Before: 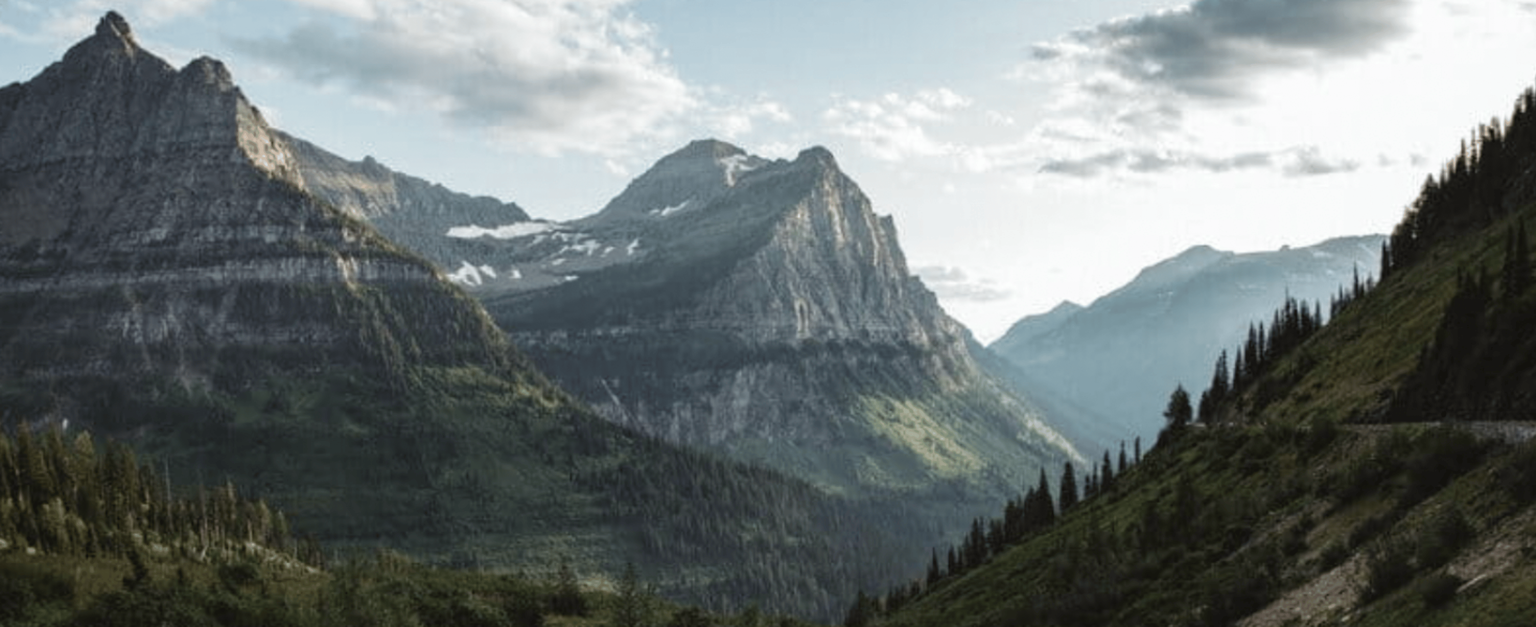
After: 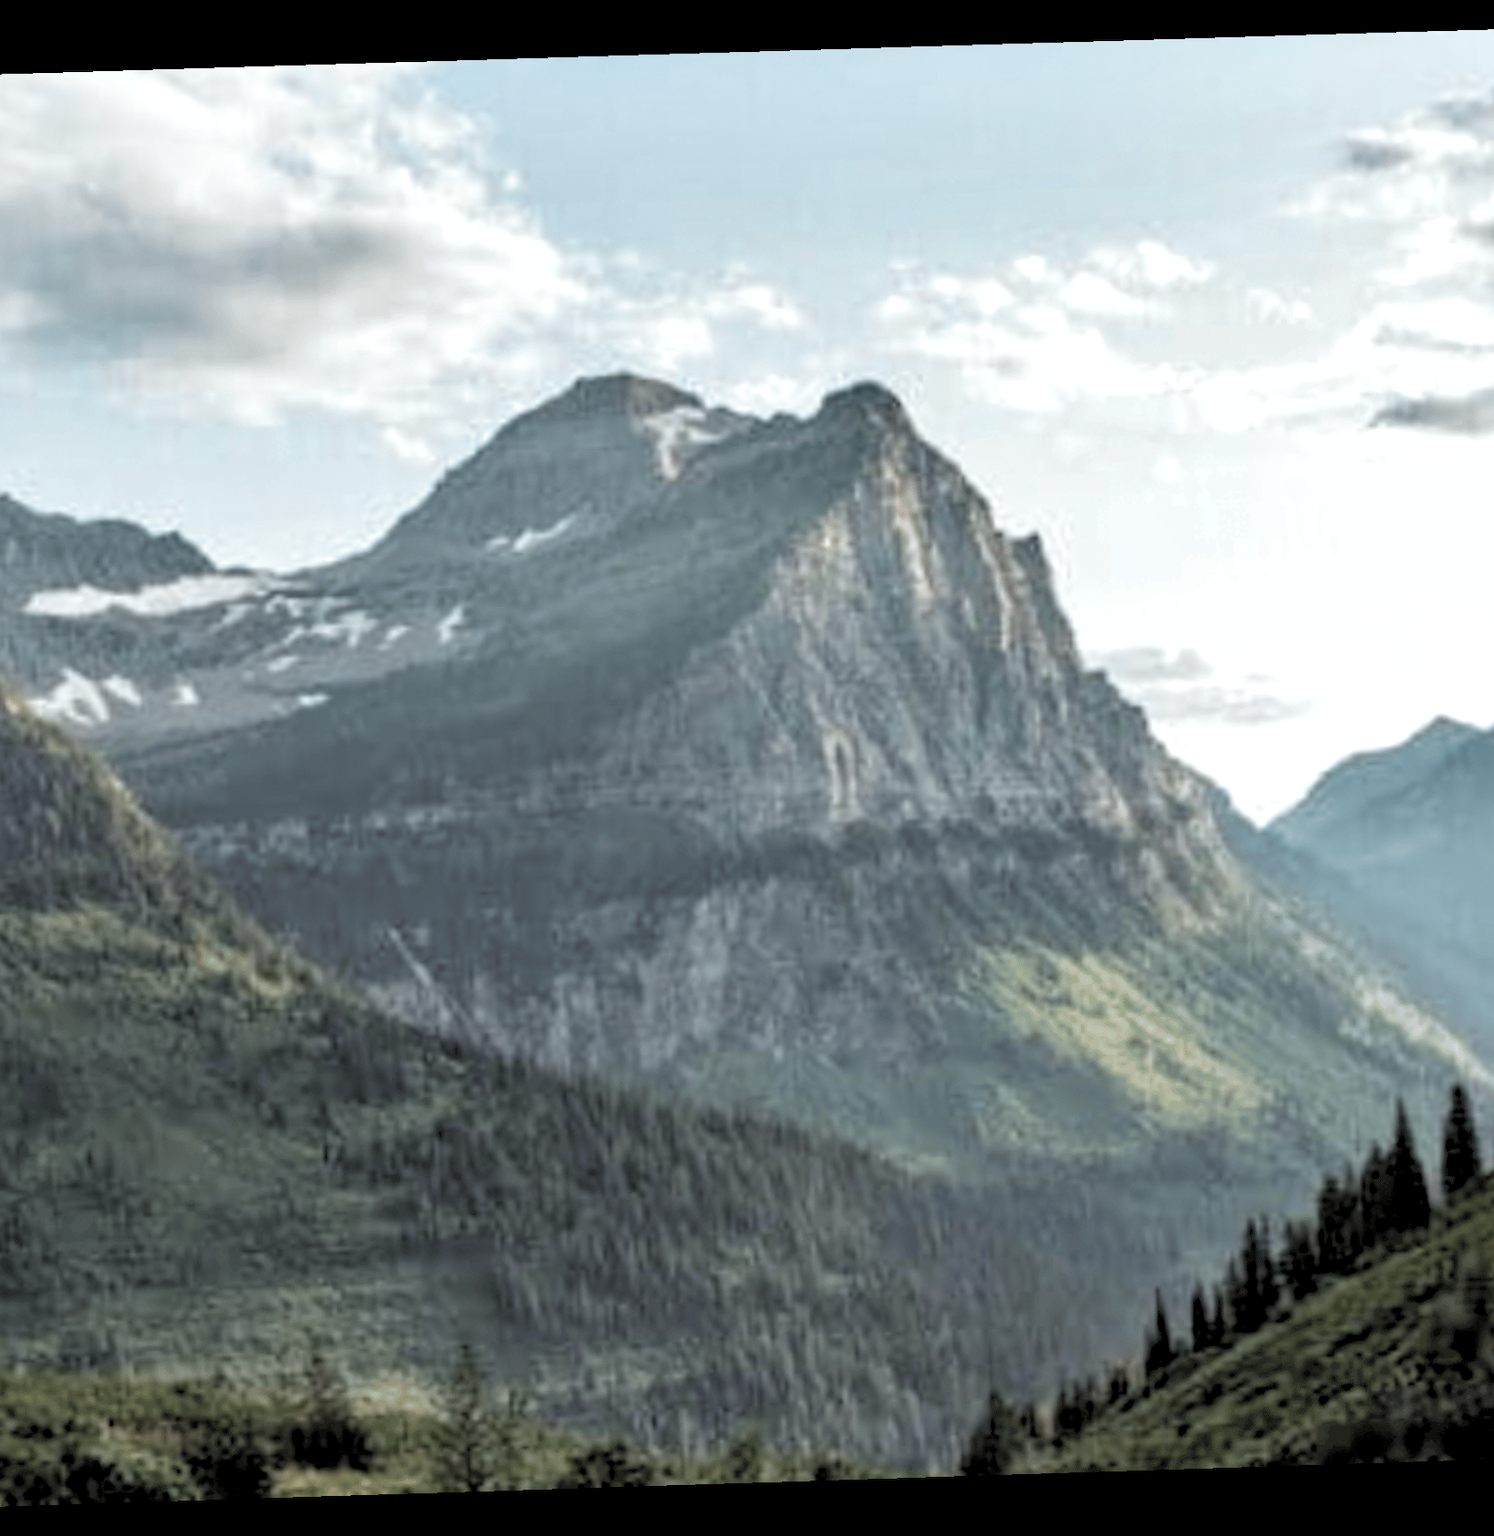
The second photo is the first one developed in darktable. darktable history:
tone equalizer: on, module defaults
rotate and perspective: rotation -1.77°, lens shift (horizontal) 0.004, automatic cropping off
contrast brightness saturation: brightness 0.13
crop: left 28.583%, right 29.231%
shadows and highlights: shadows 43.71, white point adjustment -1.46, soften with gaussian
rgb levels: levels [[0.01, 0.419, 0.839], [0, 0.5, 1], [0, 0.5, 1]]
white balance: red 1, blue 1
